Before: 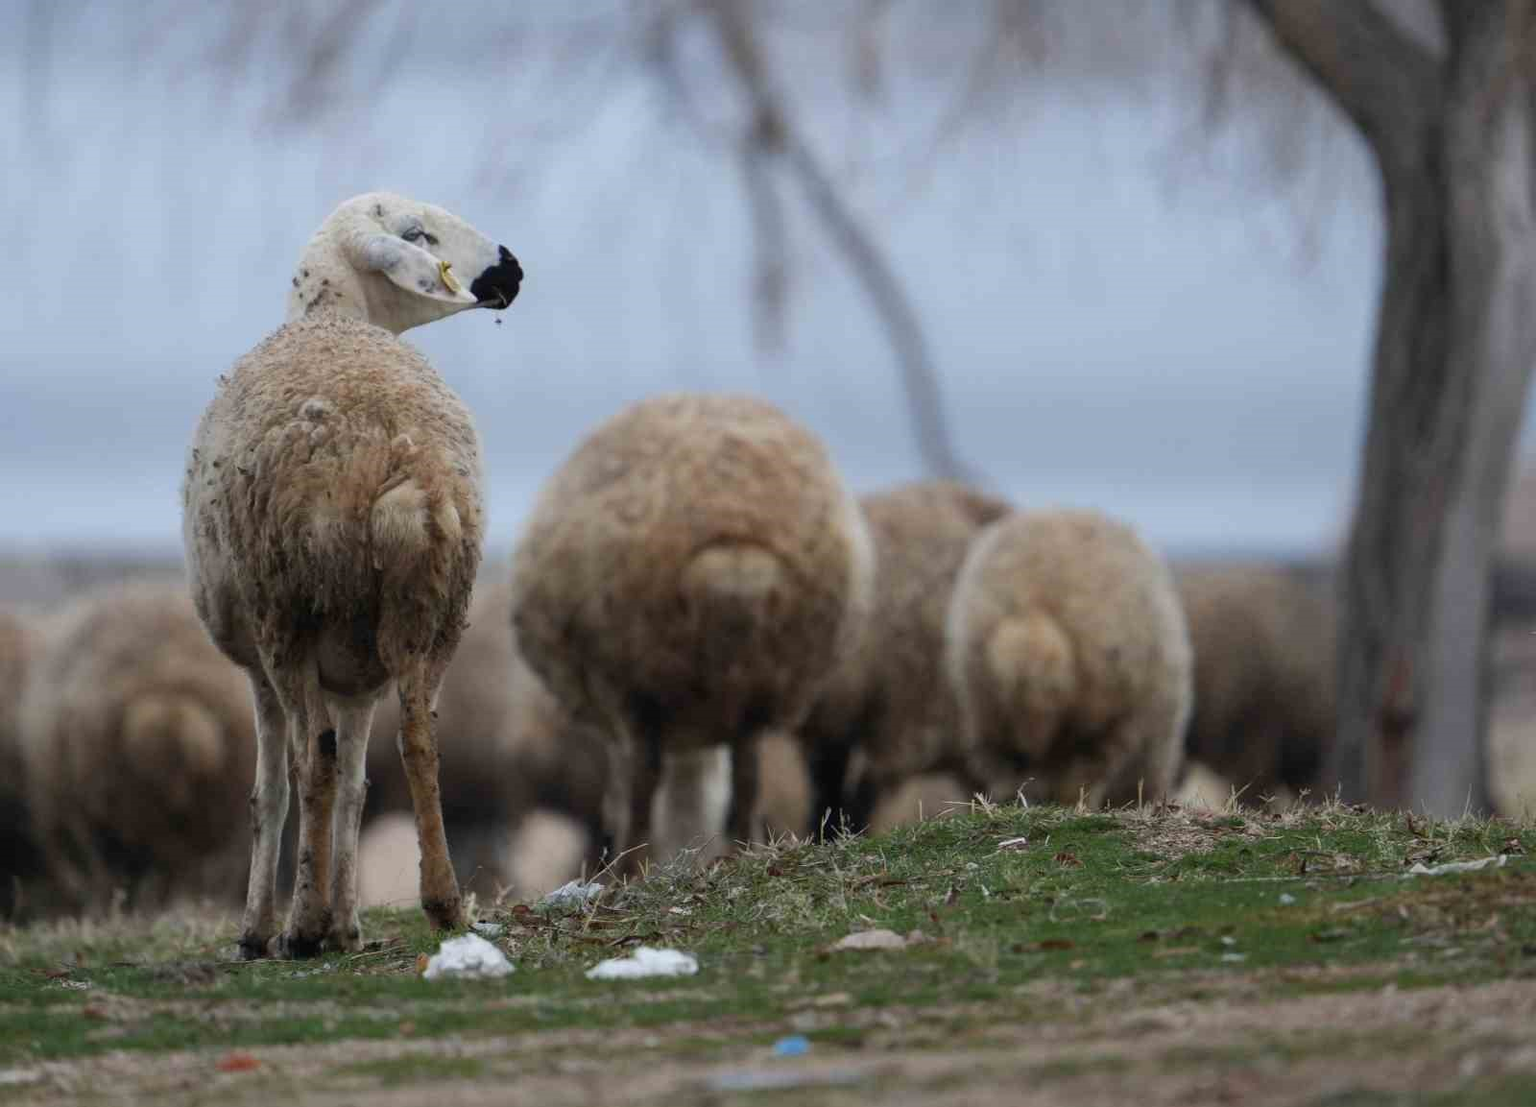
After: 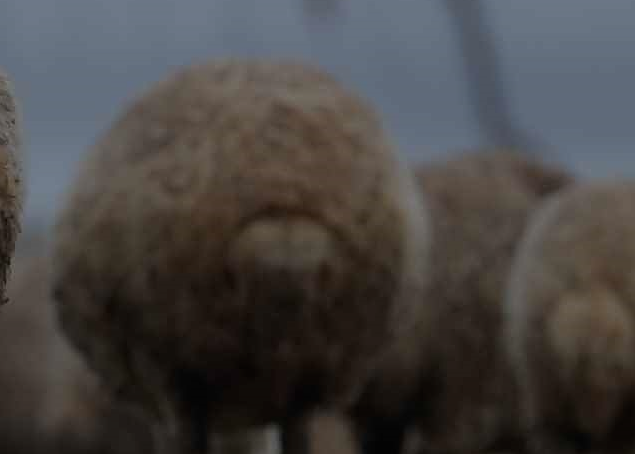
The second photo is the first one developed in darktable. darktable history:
crop: left 30.11%, top 30.464%, right 30.157%, bottom 30.105%
sharpen: on, module defaults
exposure: exposure -1.521 EV, compensate exposure bias true, compensate highlight preservation false
tone equalizer: edges refinement/feathering 500, mask exposure compensation -1.57 EV, preserve details no
